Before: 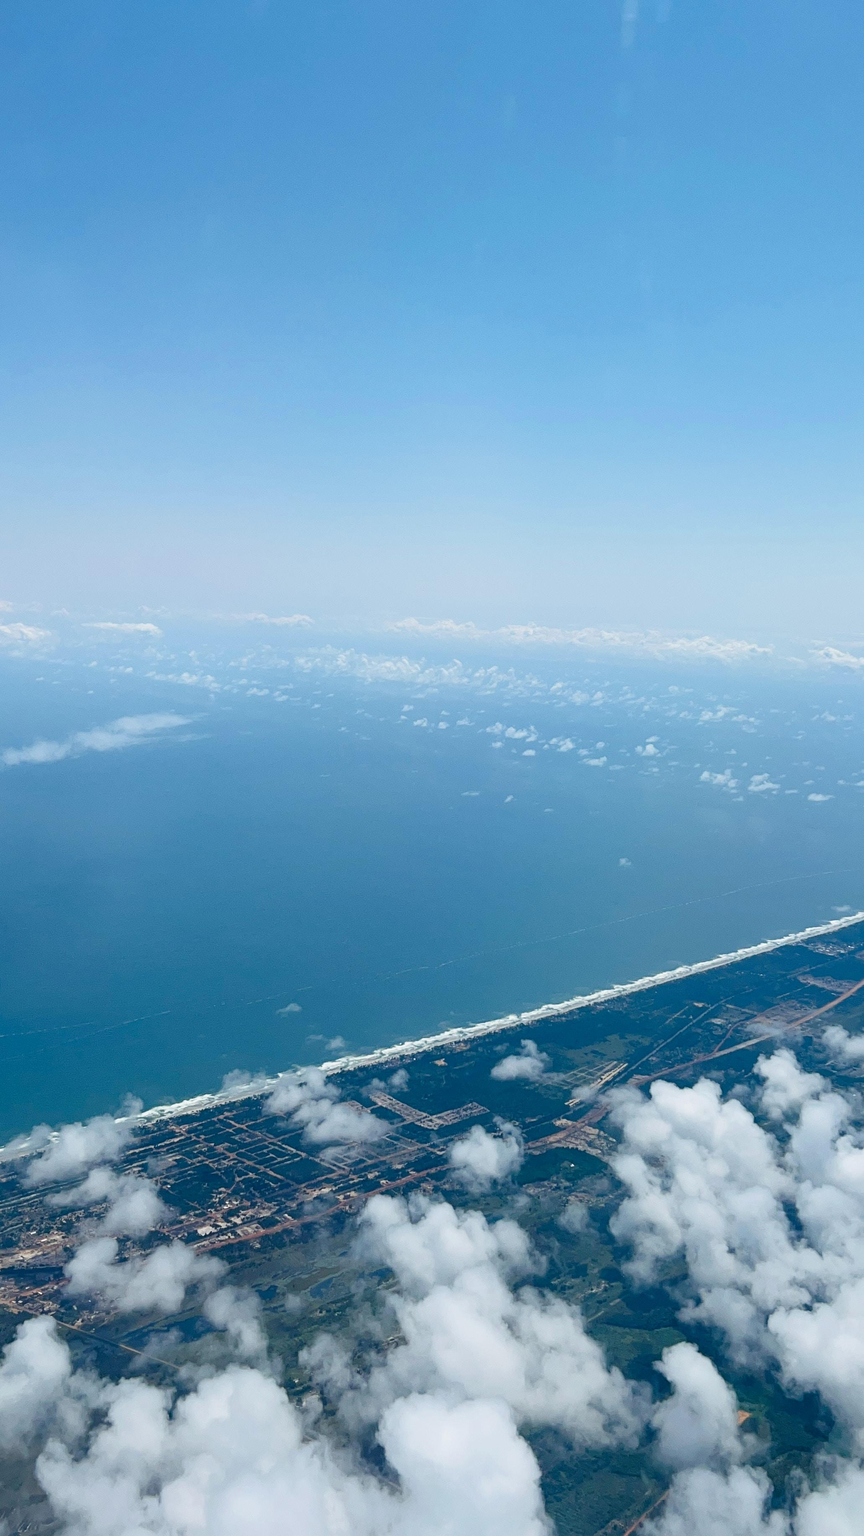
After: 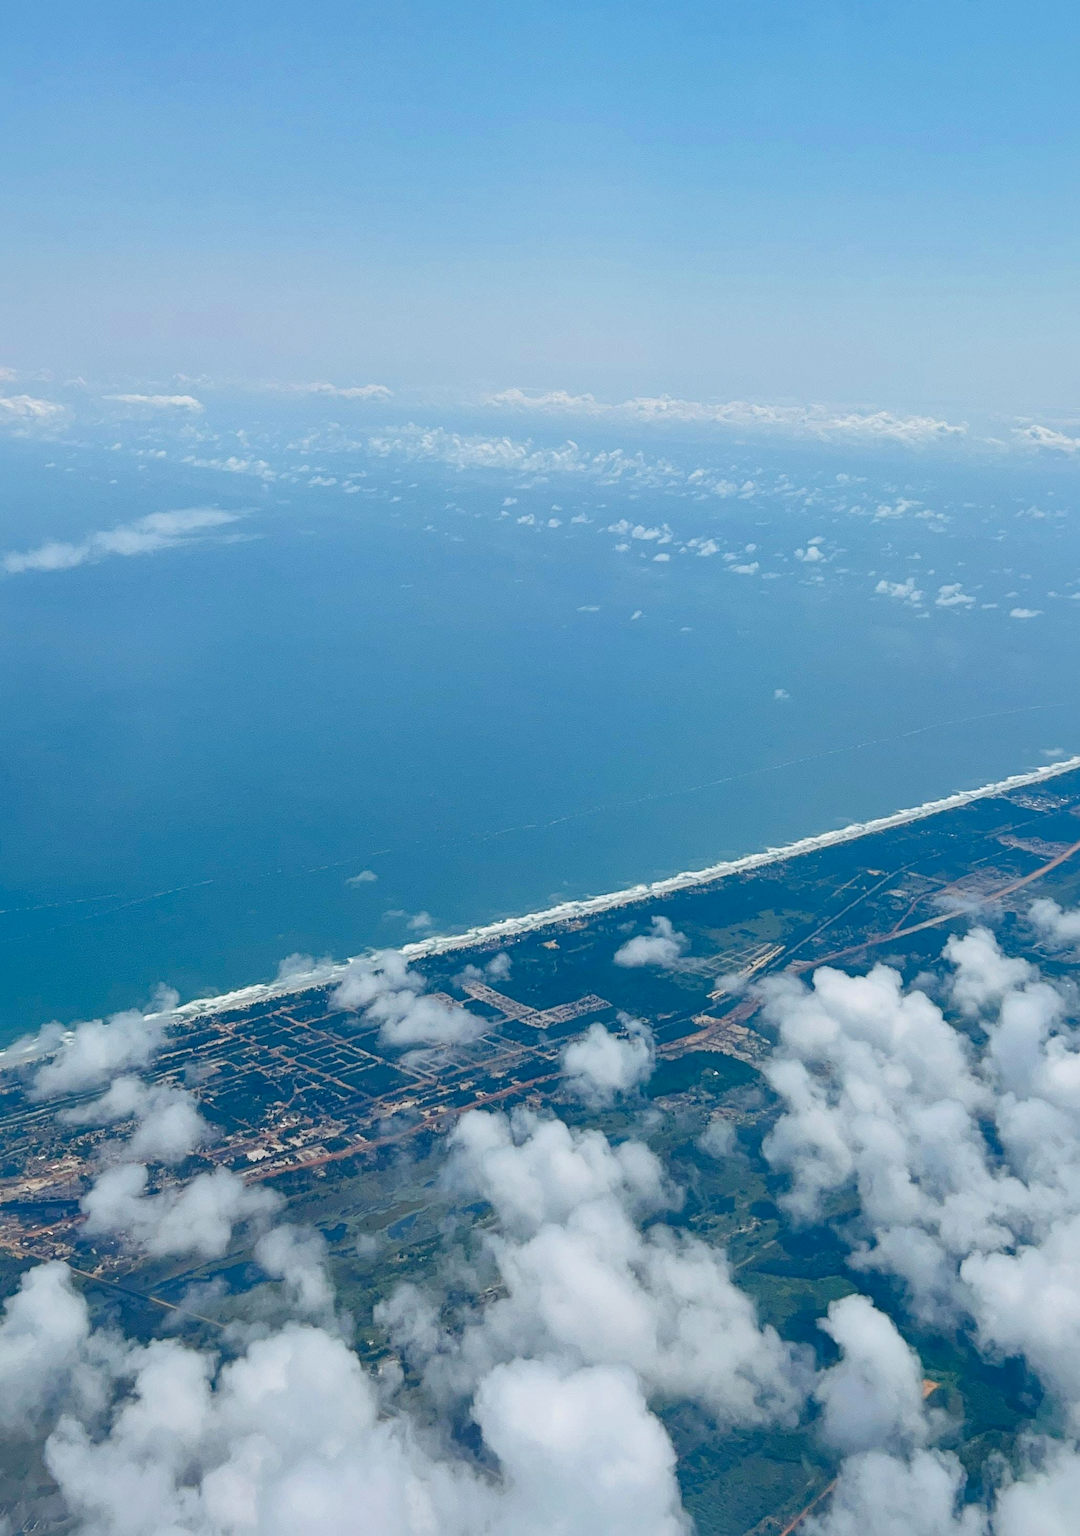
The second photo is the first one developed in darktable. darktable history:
crop and rotate: top 19.998%
shadows and highlights: on, module defaults
levels: levels [0, 0.478, 1]
